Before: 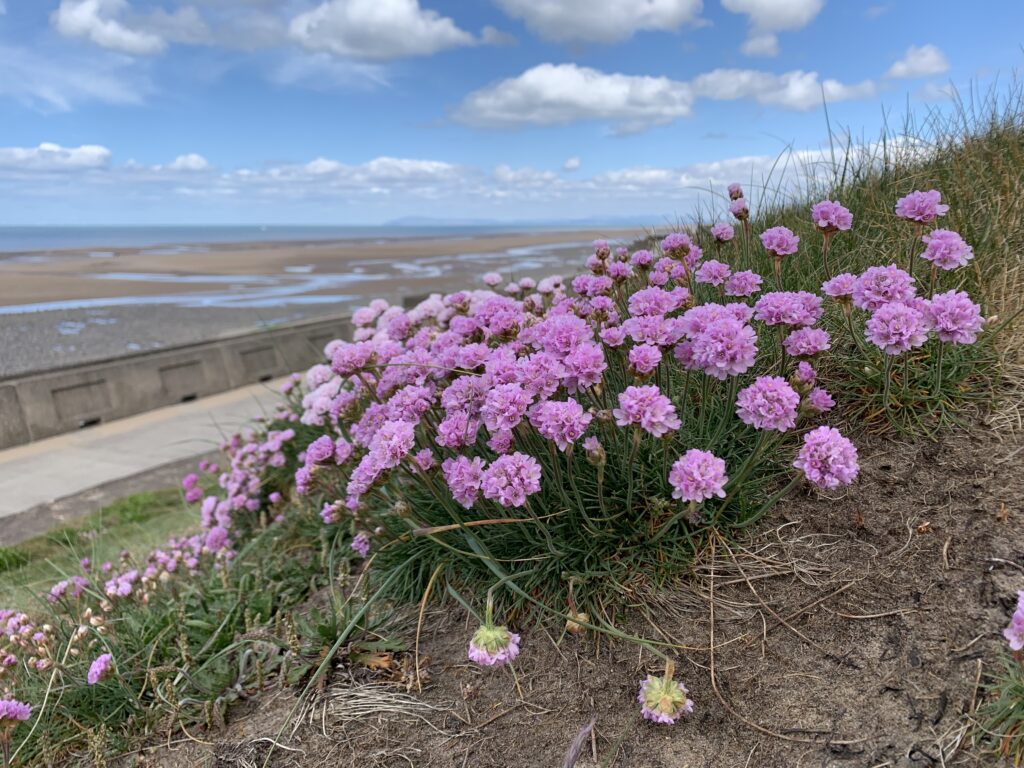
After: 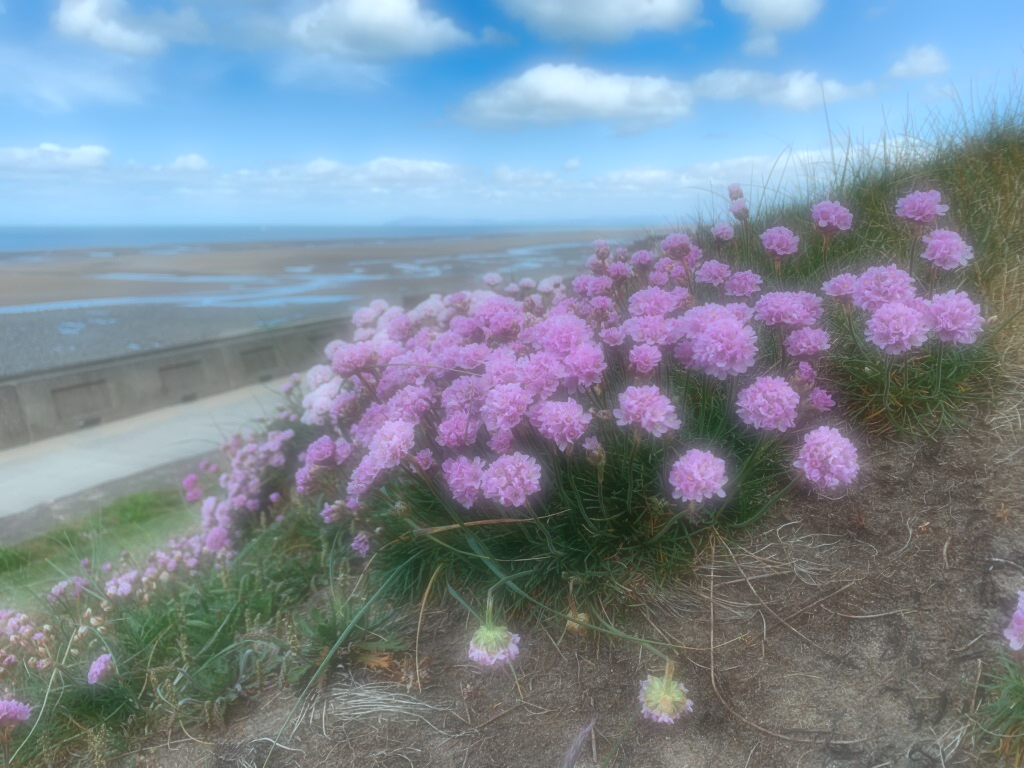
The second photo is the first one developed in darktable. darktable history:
soften: on, module defaults
color correction: highlights a* -10.04, highlights b* -10.37
